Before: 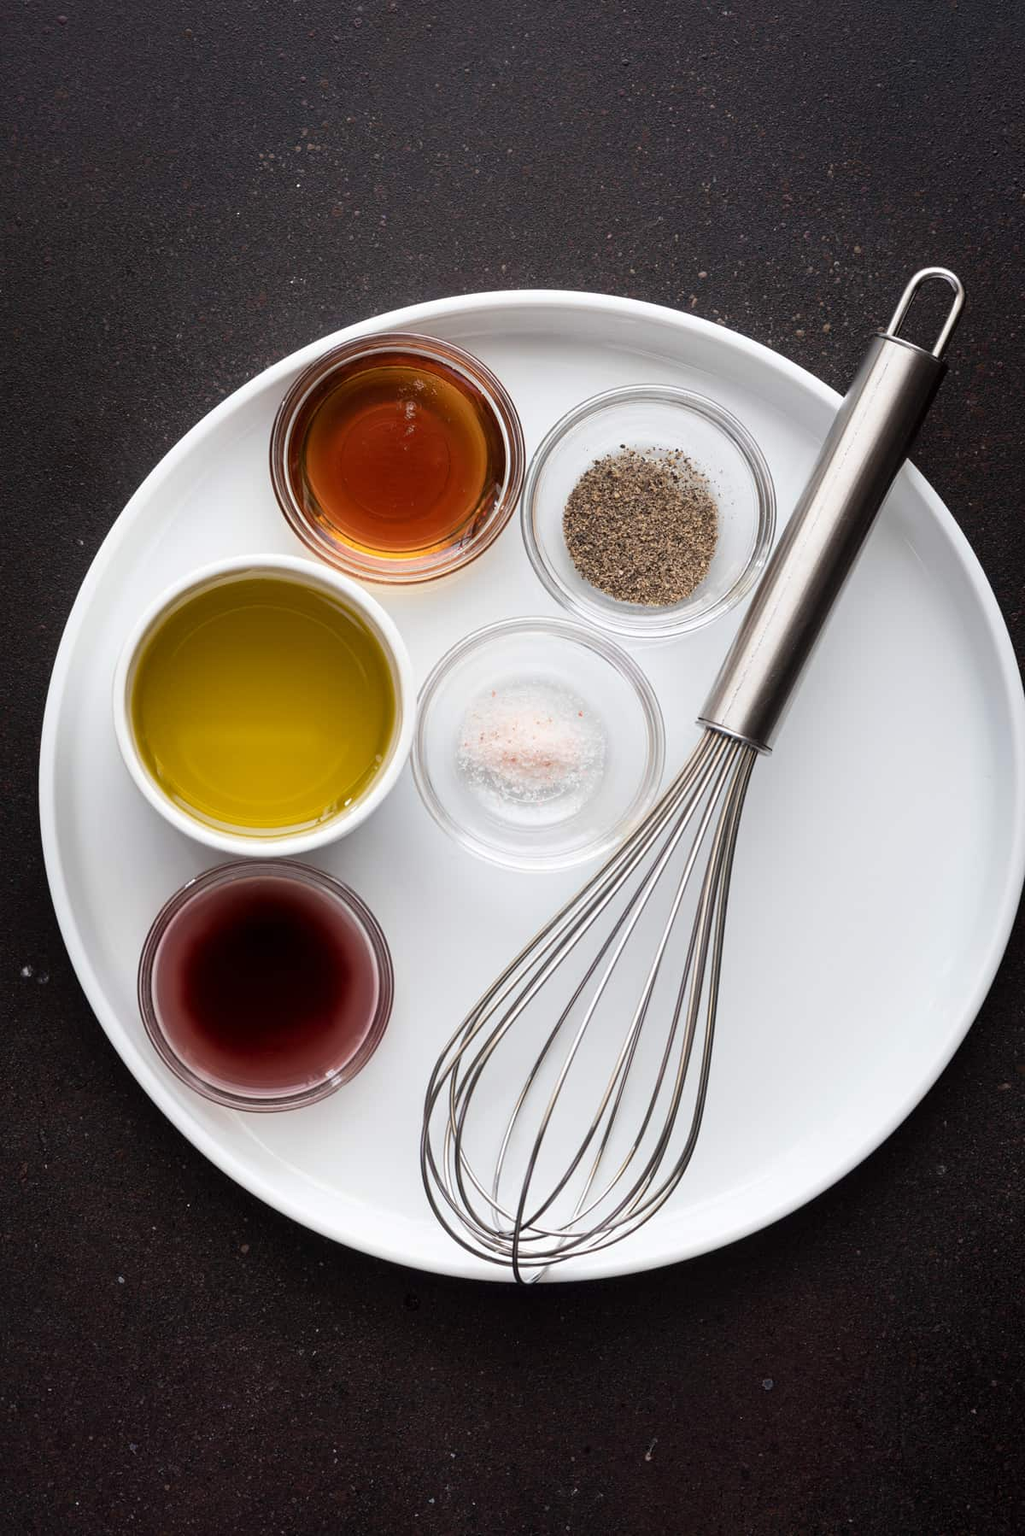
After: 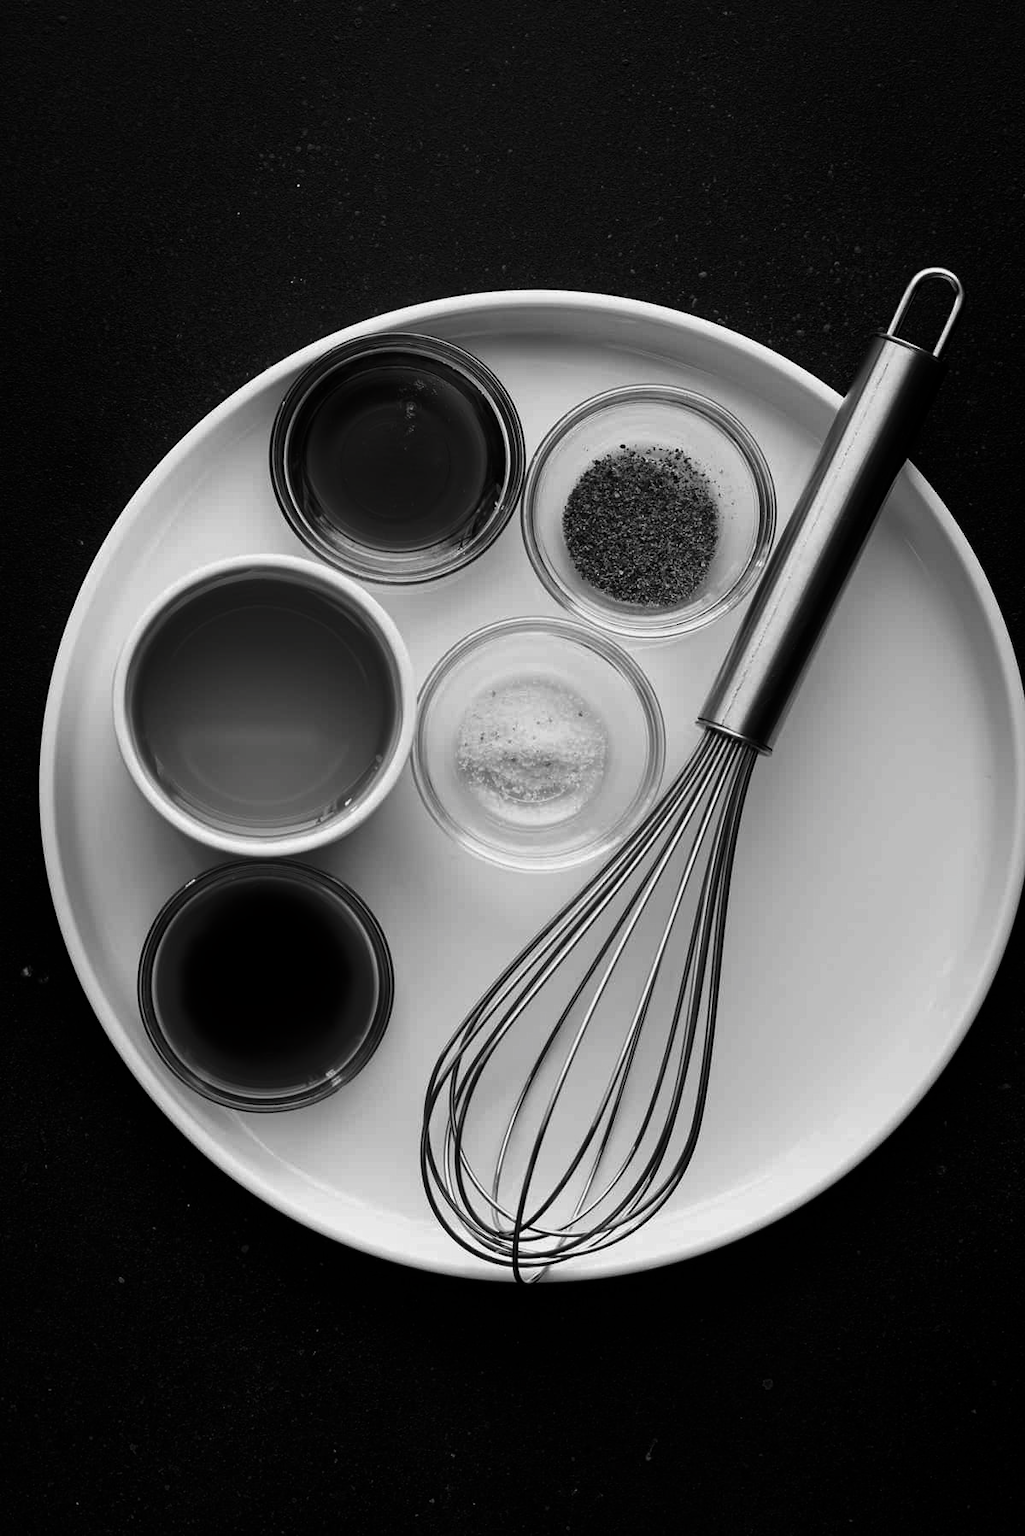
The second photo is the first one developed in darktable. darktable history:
contrast brightness saturation: contrast -0.038, brightness -0.576, saturation -0.993
